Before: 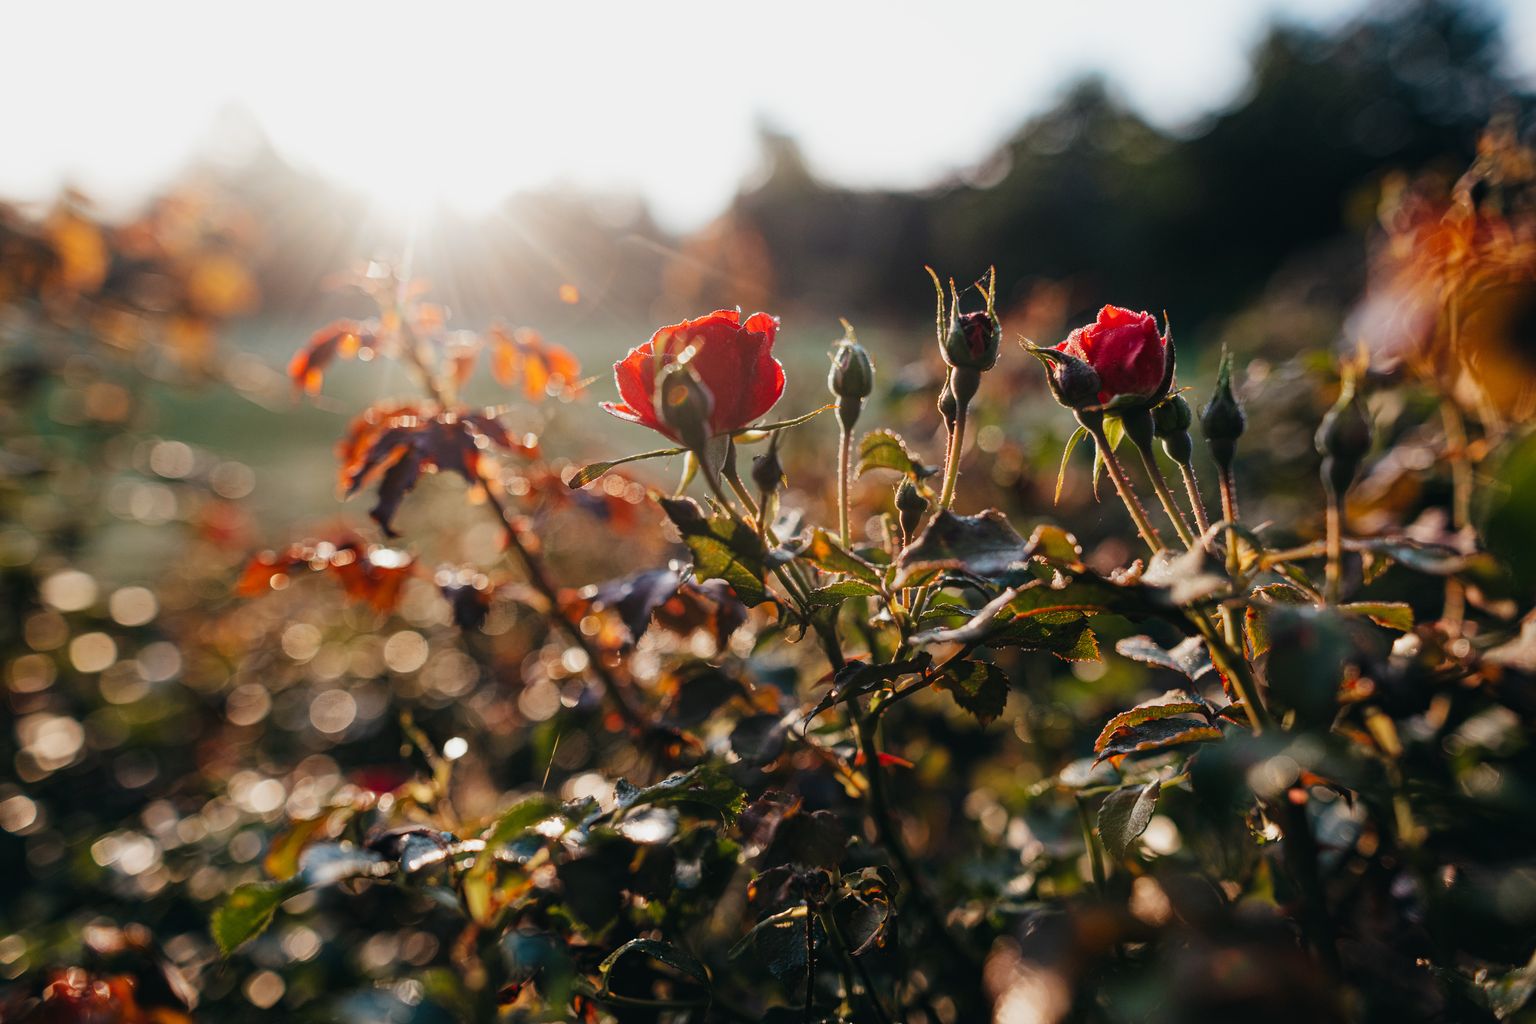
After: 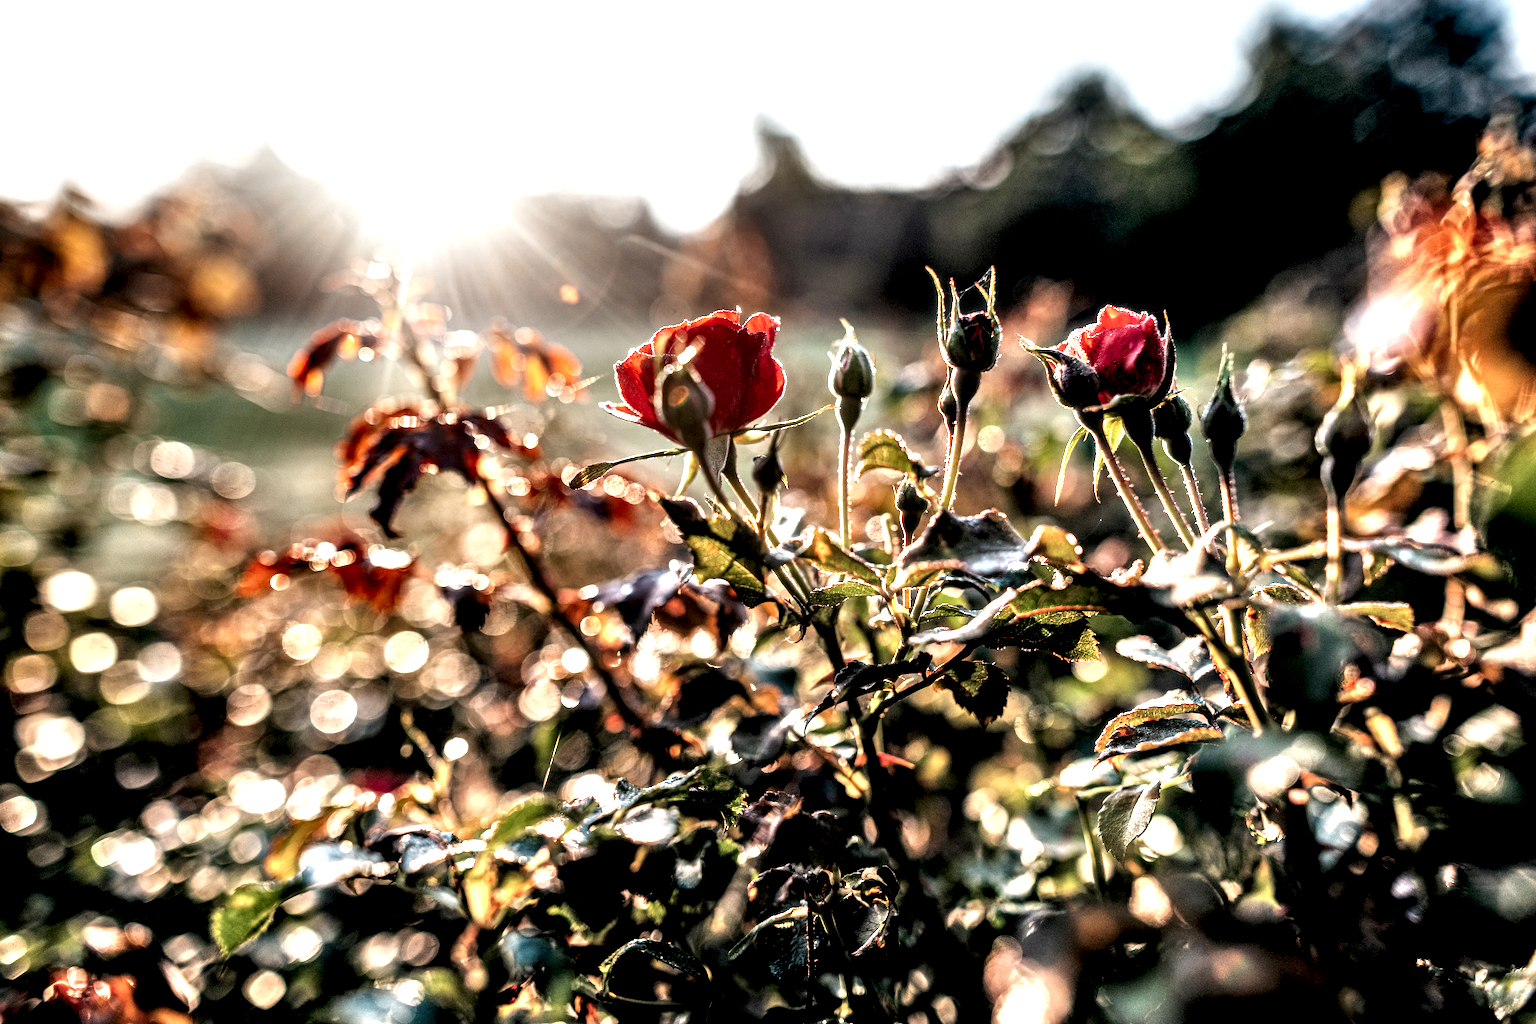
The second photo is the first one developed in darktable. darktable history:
local contrast: highlights 117%, shadows 46%, detail 294%
tone equalizer: -7 EV 0.141 EV, -6 EV 0.622 EV, -5 EV 1.17 EV, -4 EV 1.3 EV, -3 EV 1.14 EV, -2 EV 0.6 EV, -1 EV 0.161 EV
haze removal: strength -0.083, distance 0.364, compatibility mode true
